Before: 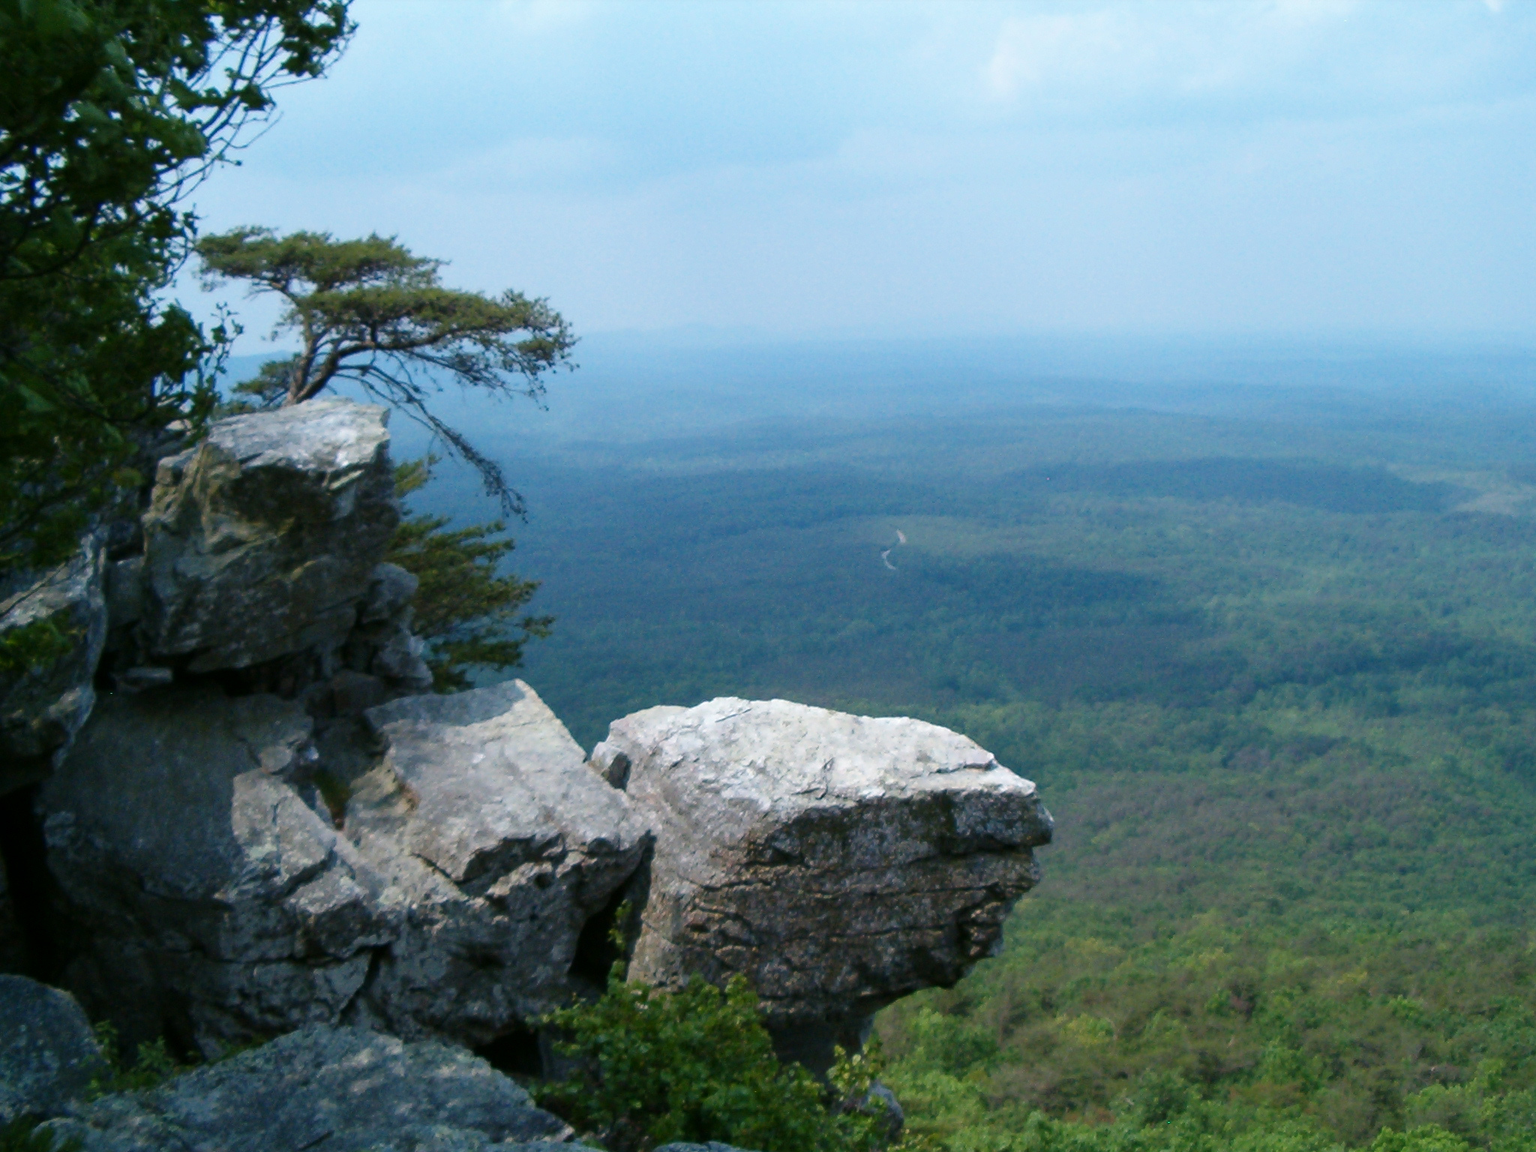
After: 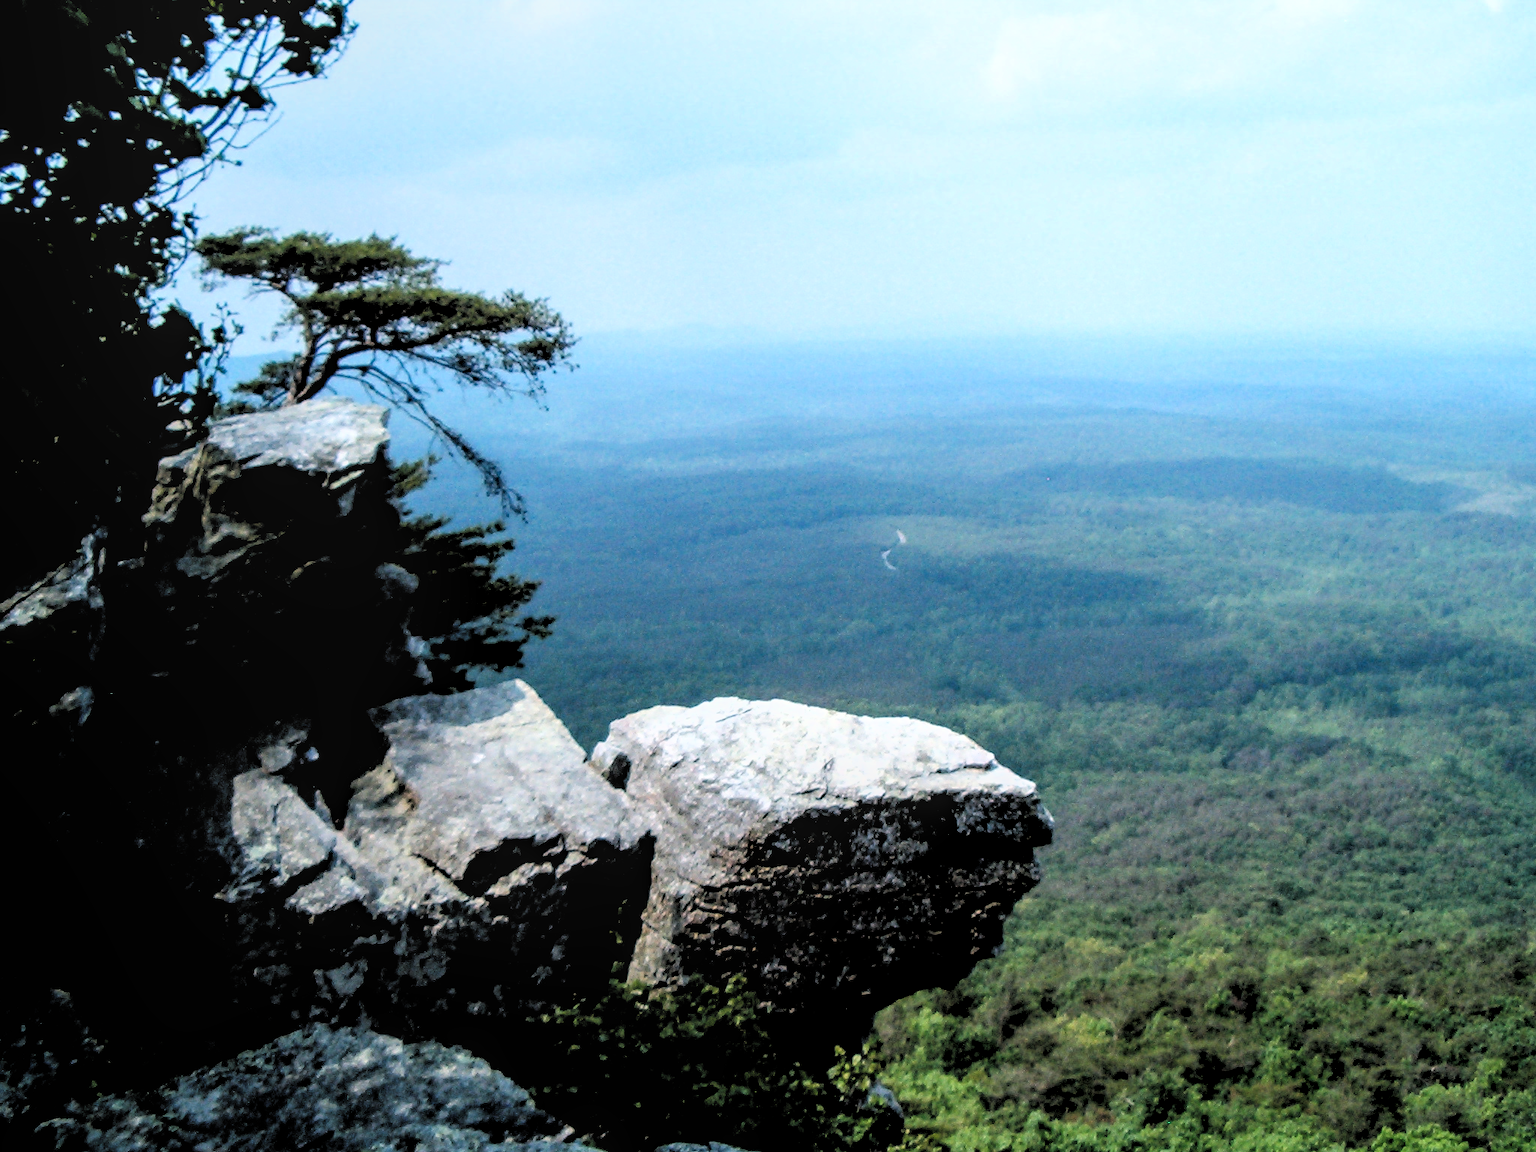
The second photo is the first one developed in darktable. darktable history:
filmic rgb: middle gray luminance 13.55%, black relative exposure -1.97 EV, white relative exposure 3.1 EV, threshold 6 EV, target black luminance 0%, hardness 1.79, latitude 59.23%, contrast 1.728, highlights saturation mix 5%, shadows ↔ highlights balance -37.52%, add noise in highlights 0, color science v3 (2019), use custom middle-gray values true, iterations of high-quality reconstruction 0, contrast in highlights soft, enable highlight reconstruction true
local contrast: on, module defaults
